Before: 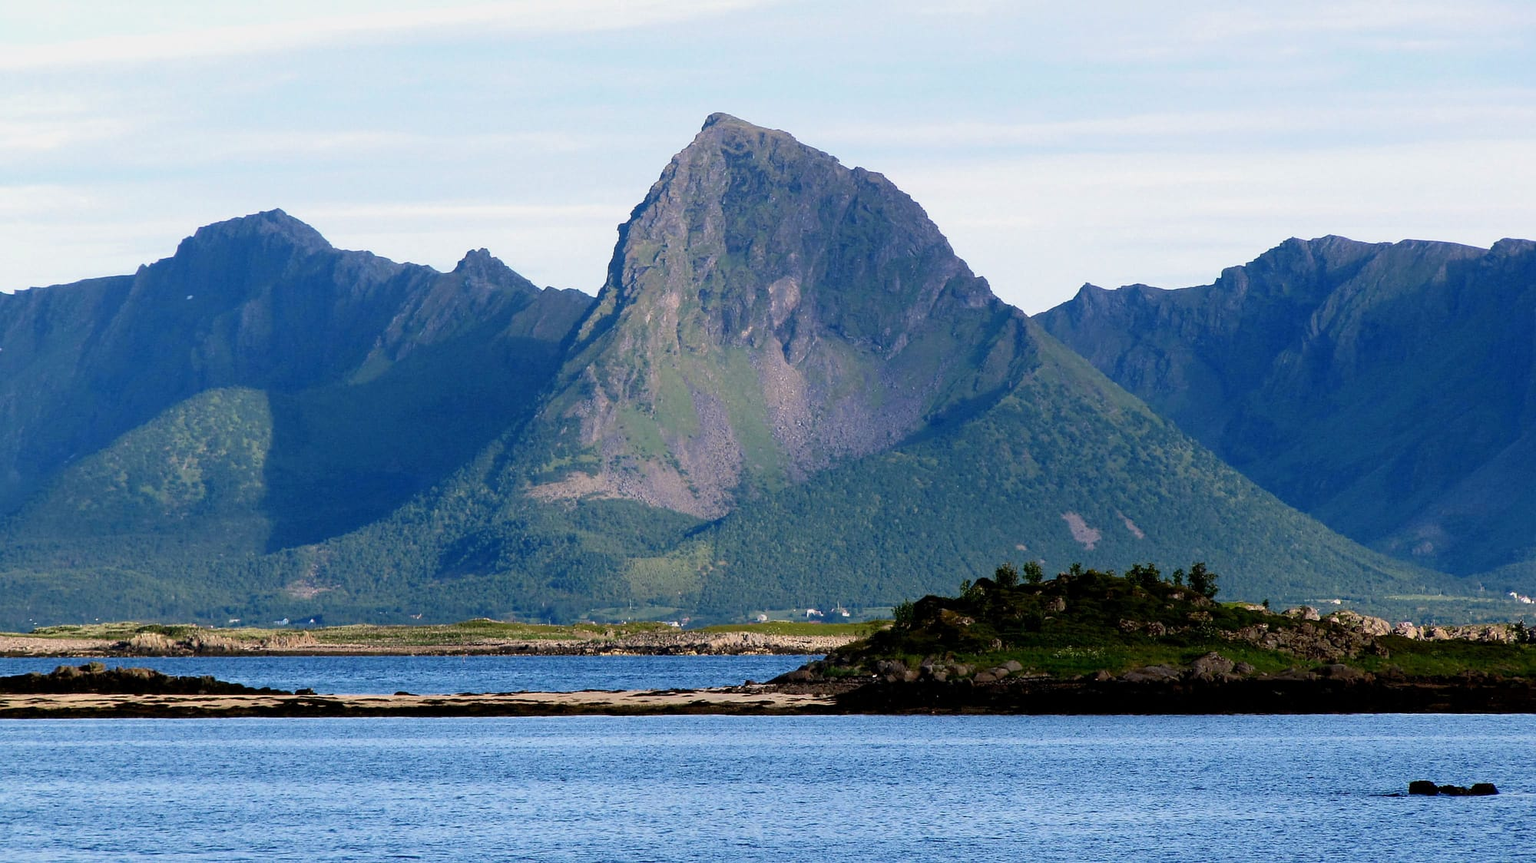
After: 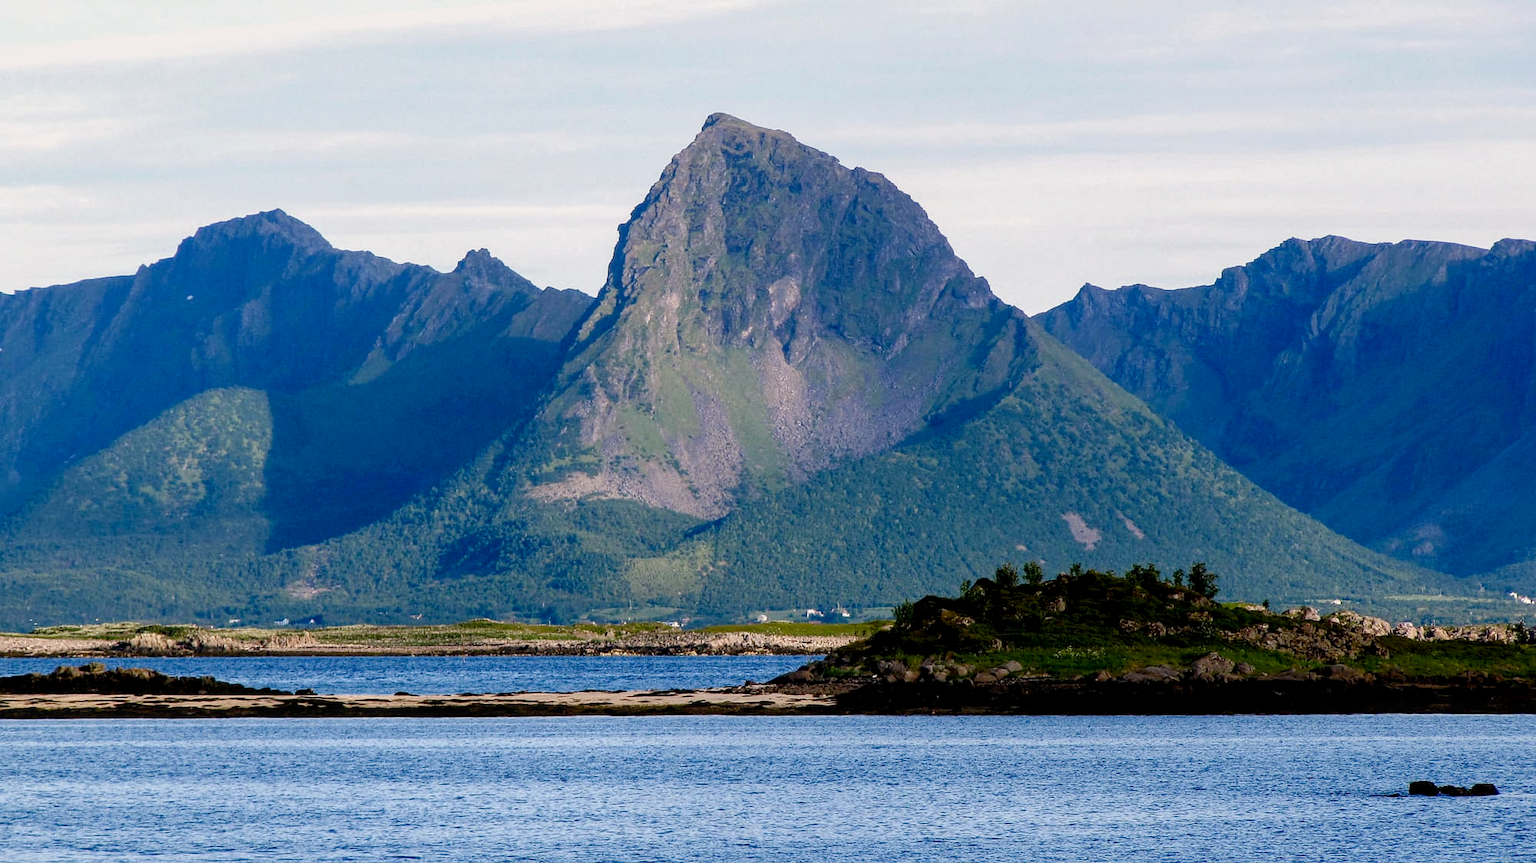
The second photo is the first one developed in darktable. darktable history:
color balance rgb: highlights gain › chroma 1.044%, highlights gain › hue 52.2°, perceptual saturation grading › global saturation 20%, perceptual saturation grading › highlights -49.866%, perceptual saturation grading › shadows 24.064%
local contrast: on, module defaults
